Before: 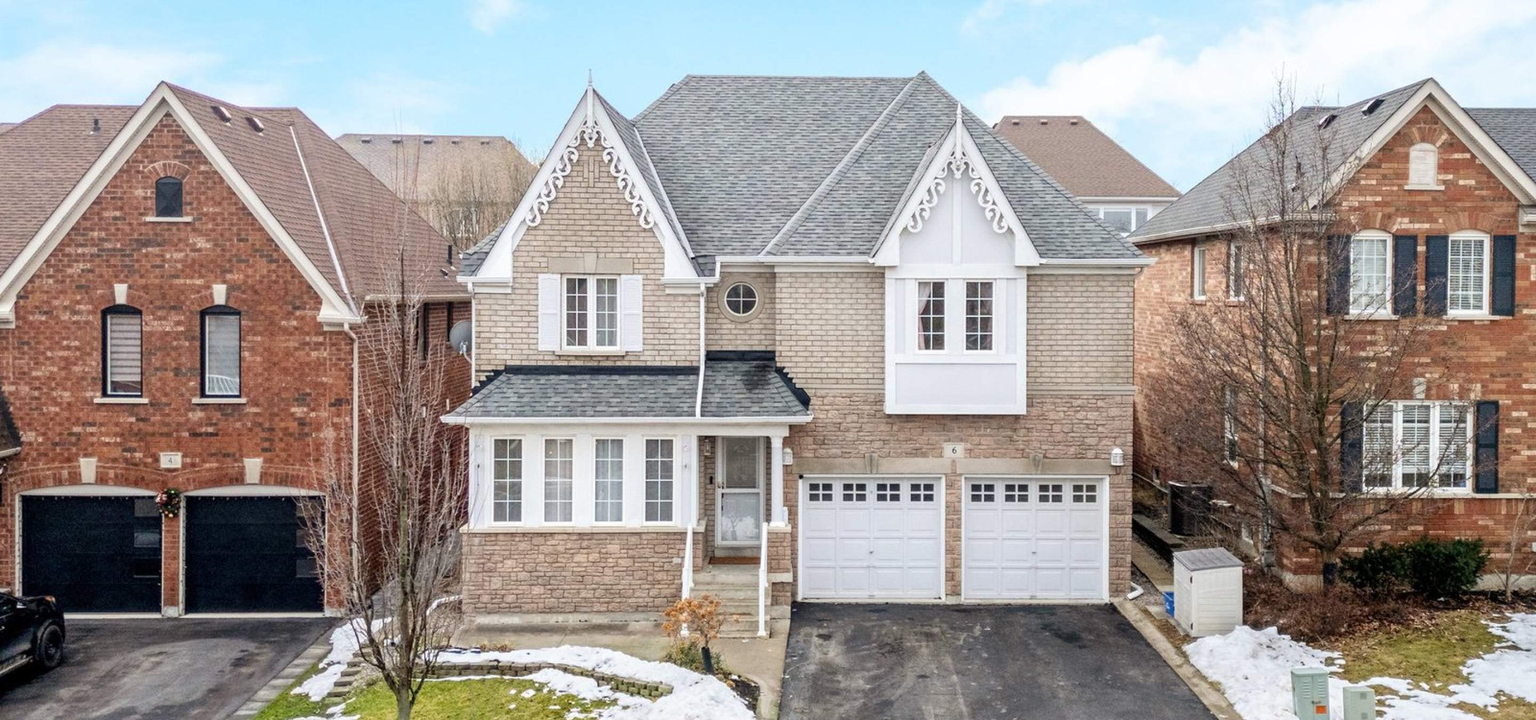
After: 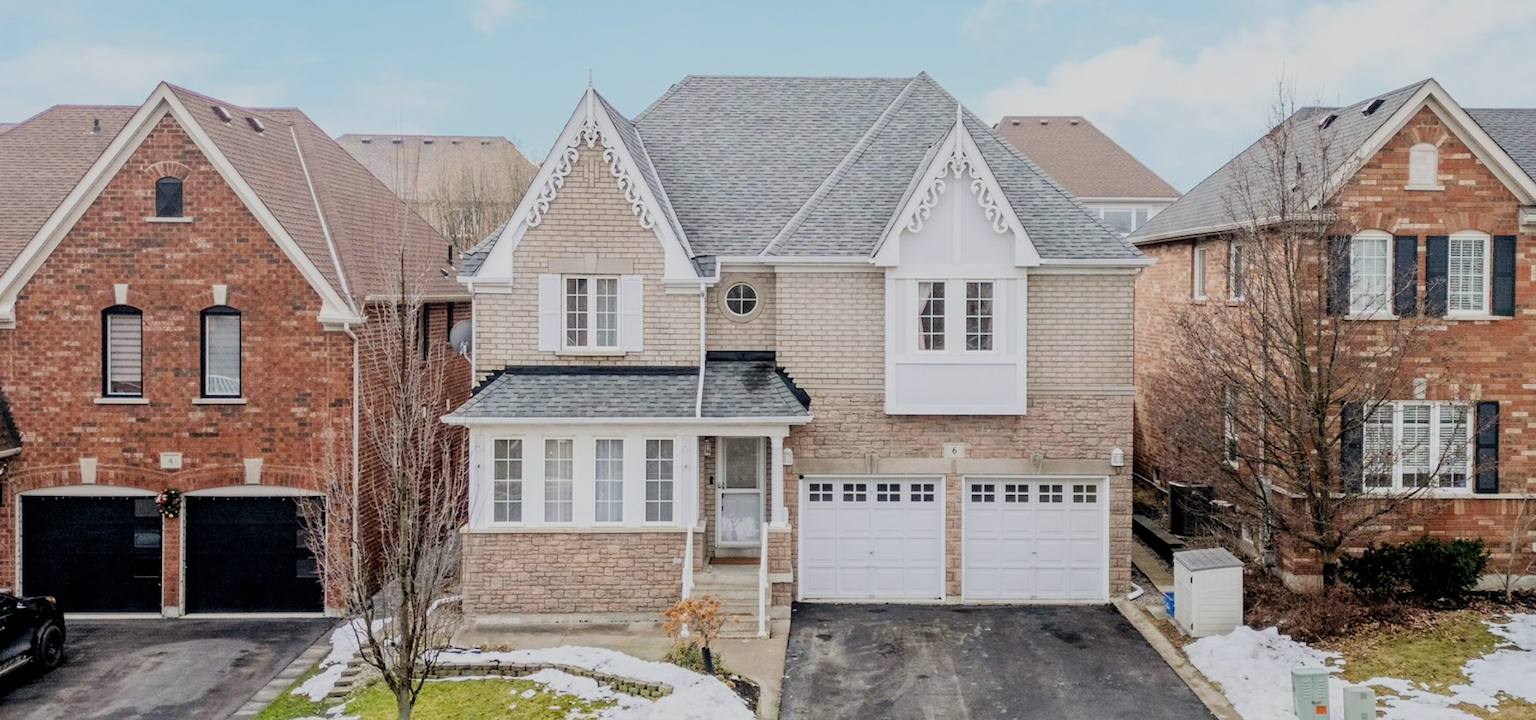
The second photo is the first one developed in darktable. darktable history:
tone equalizer: on, module defaults
filmic rgb: black relative exposure -7.65 EV, white relative exposure 4.56 EV, hardness 3.61
